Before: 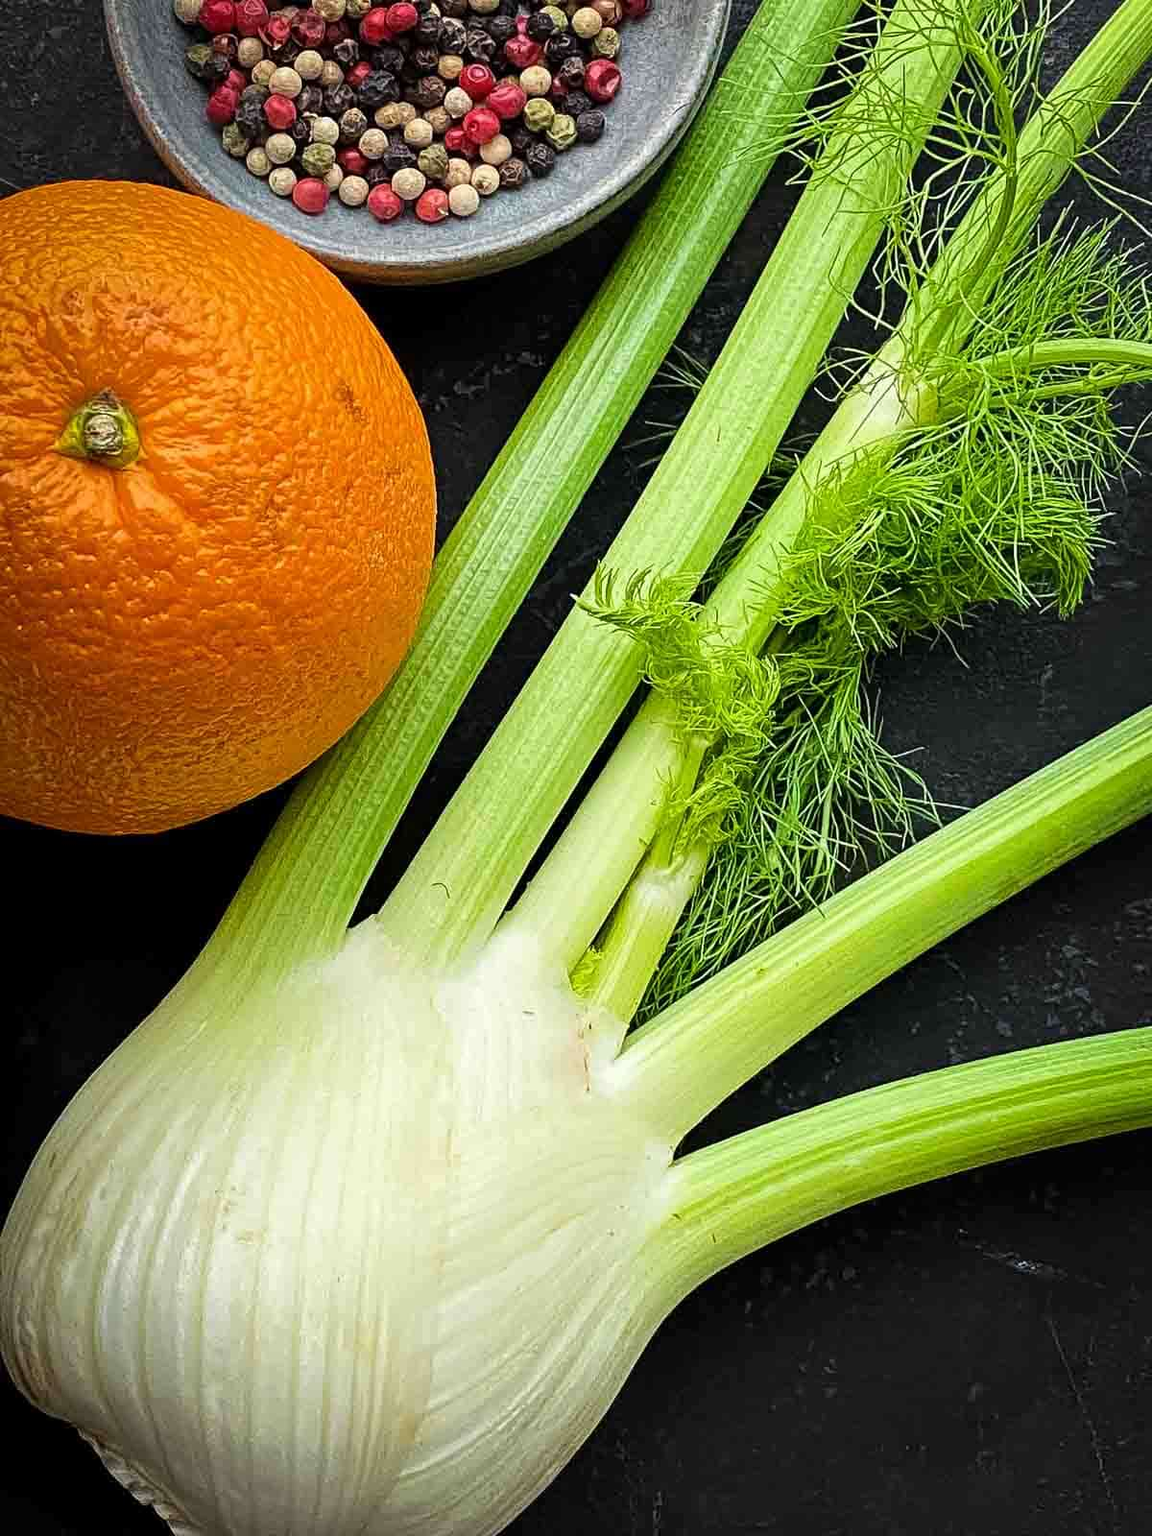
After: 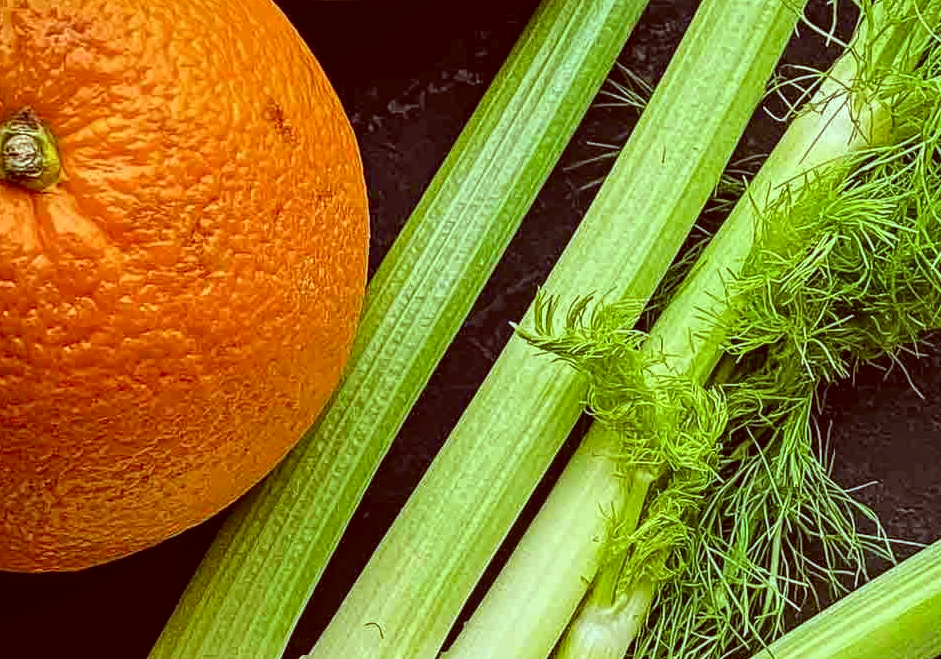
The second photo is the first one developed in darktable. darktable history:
crop: left 7.156%, top 18.603%, right 14.348%, bottom 40.191%
color calibration: x 0.357, y 0.367, temperature 4704 K
color correction: highlights a* -7.22, highlights b* -0.173, shadows a* 20.31, shadows b* 11.48
local contrast: on, module defaults
